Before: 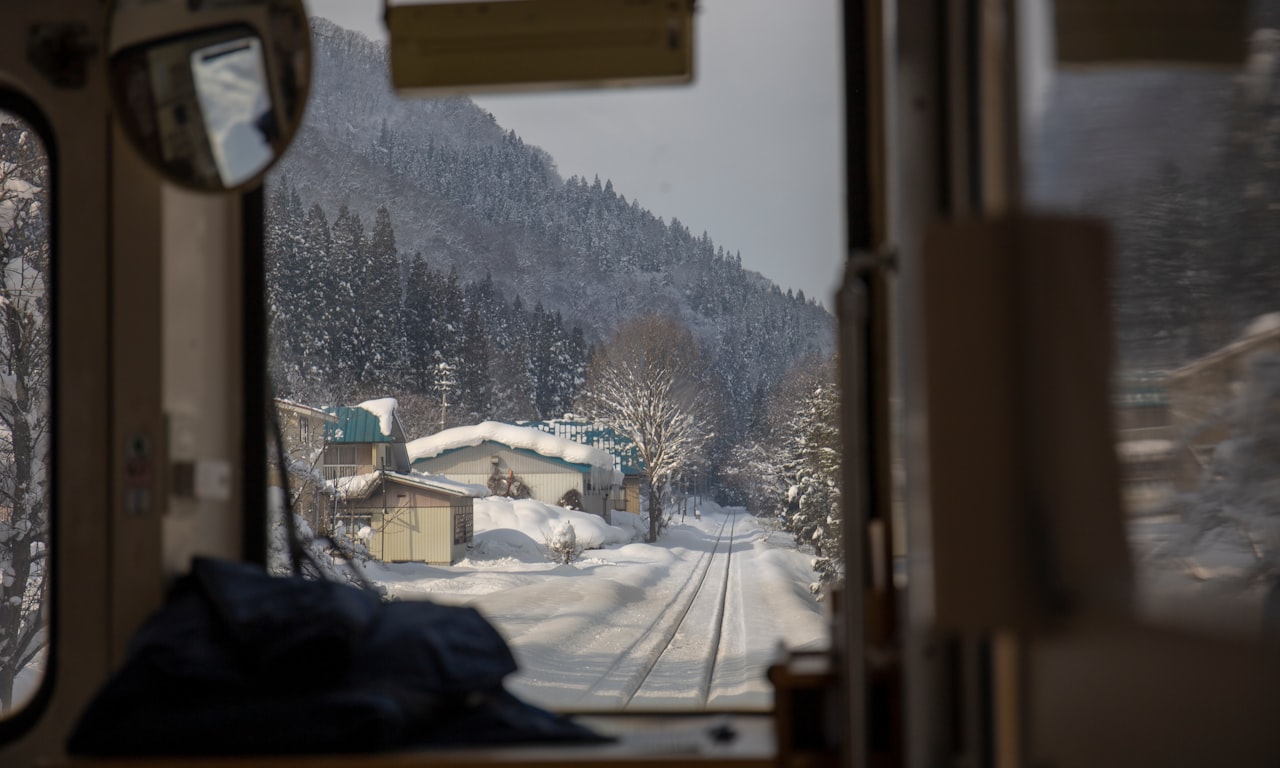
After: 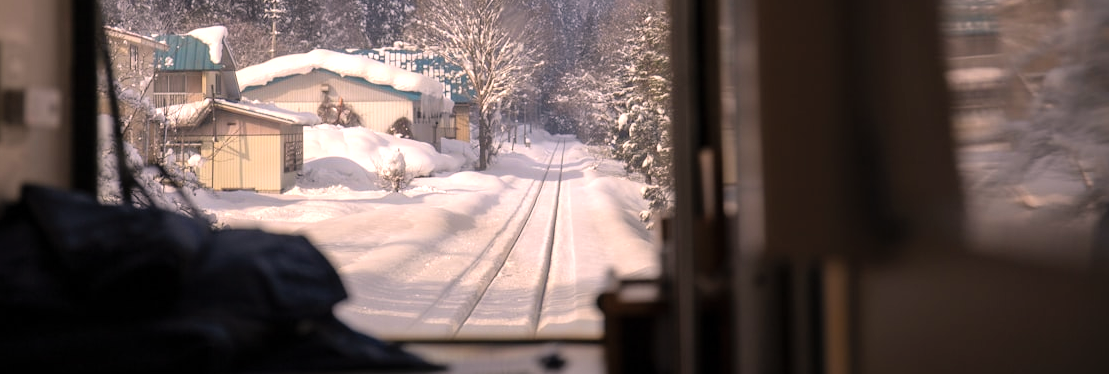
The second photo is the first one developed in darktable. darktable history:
contrast brightness saturation: contrast 0.051, brightness 0.066, saturation 0.012
crop and rotate: left 13.323%, top 48.521%, bottom 2.773%
color correction: highlights a* 12.4, highlights b* 5.56
tone equalizer: -8 EV -0.777 EV, -7 EV -0.705 EV, -6 EV -0.563 EV, -5 EV -0.384 EV, -3 EV 0.383 EV, -2 EV 0.6 EV, -1 EV 0.678 EV, +0 EV 0.76 EV
